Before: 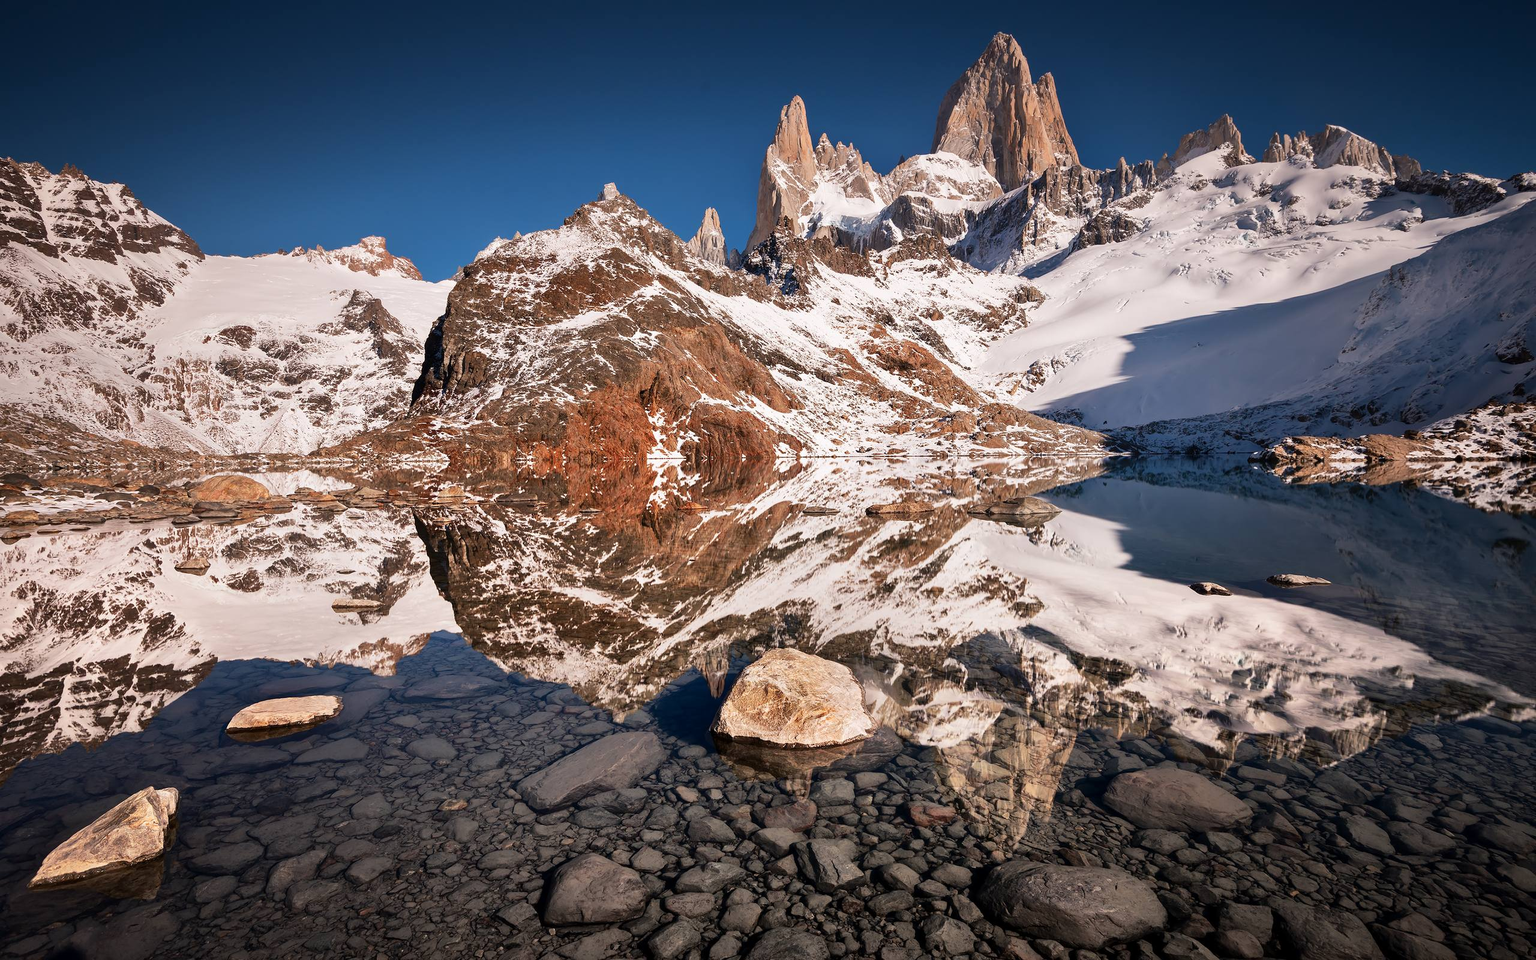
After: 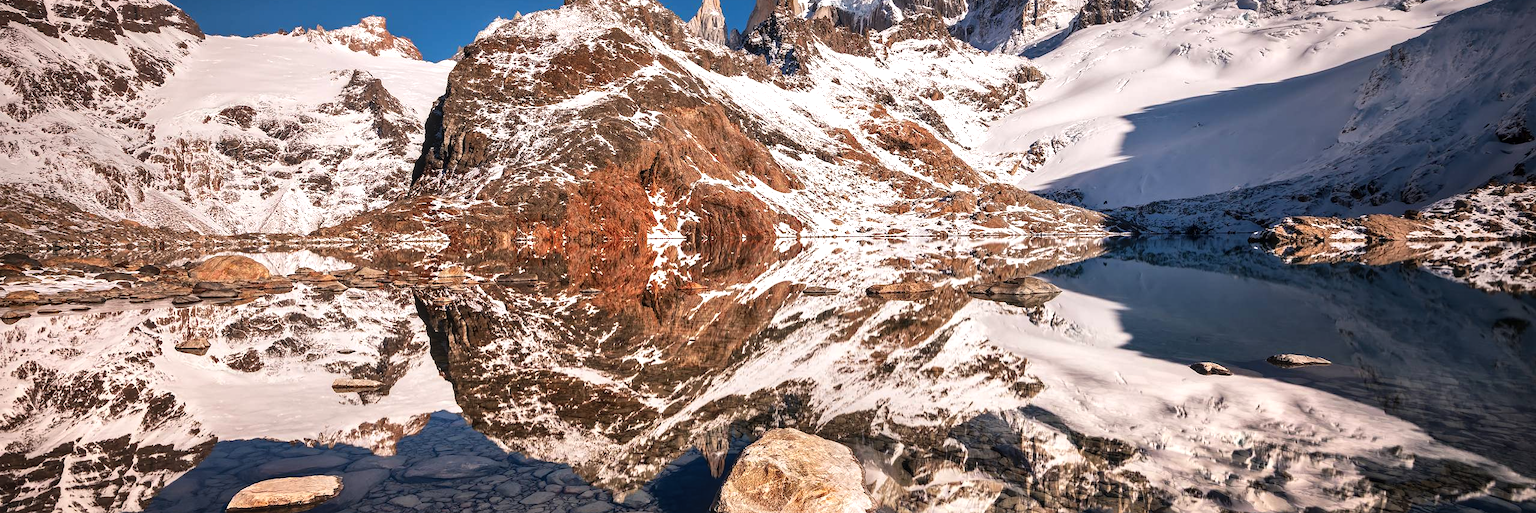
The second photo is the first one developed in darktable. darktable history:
exposure: black level correction -0.003, exposure 0.04 EV, compensate highlight preservation false
crop and rotate: top 23.043%, bottom 23.437%
color balance: contrast 10%
local contrast: on, module defaults
